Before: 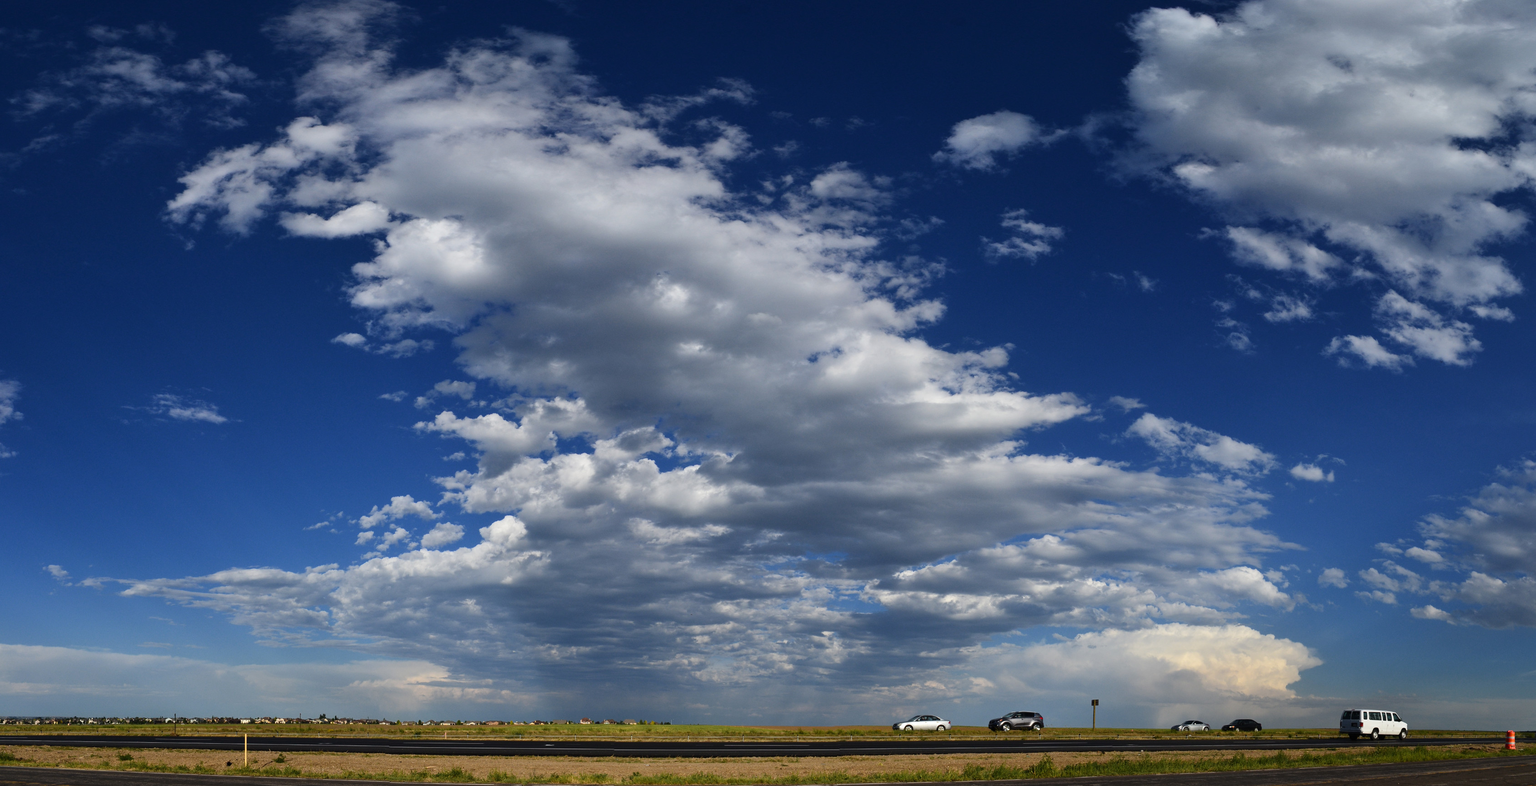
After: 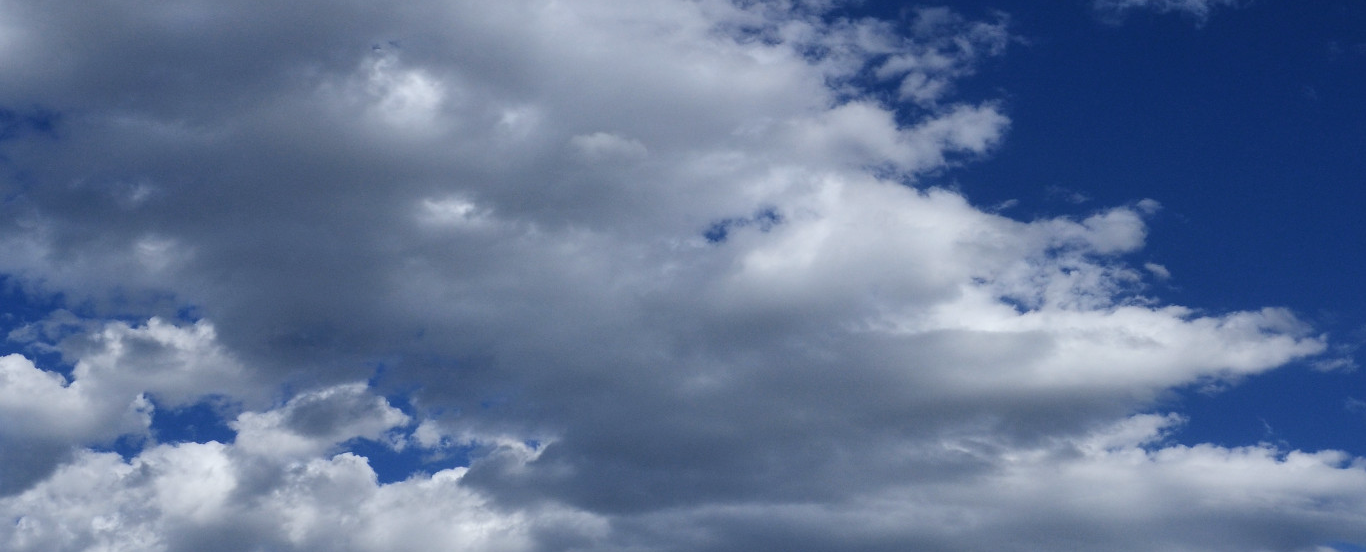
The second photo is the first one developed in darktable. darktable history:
white balance: red 0.967, blue 1.049
crop: left 31.751%, top 32.172%, right 27.8%, bottom 35.83%
